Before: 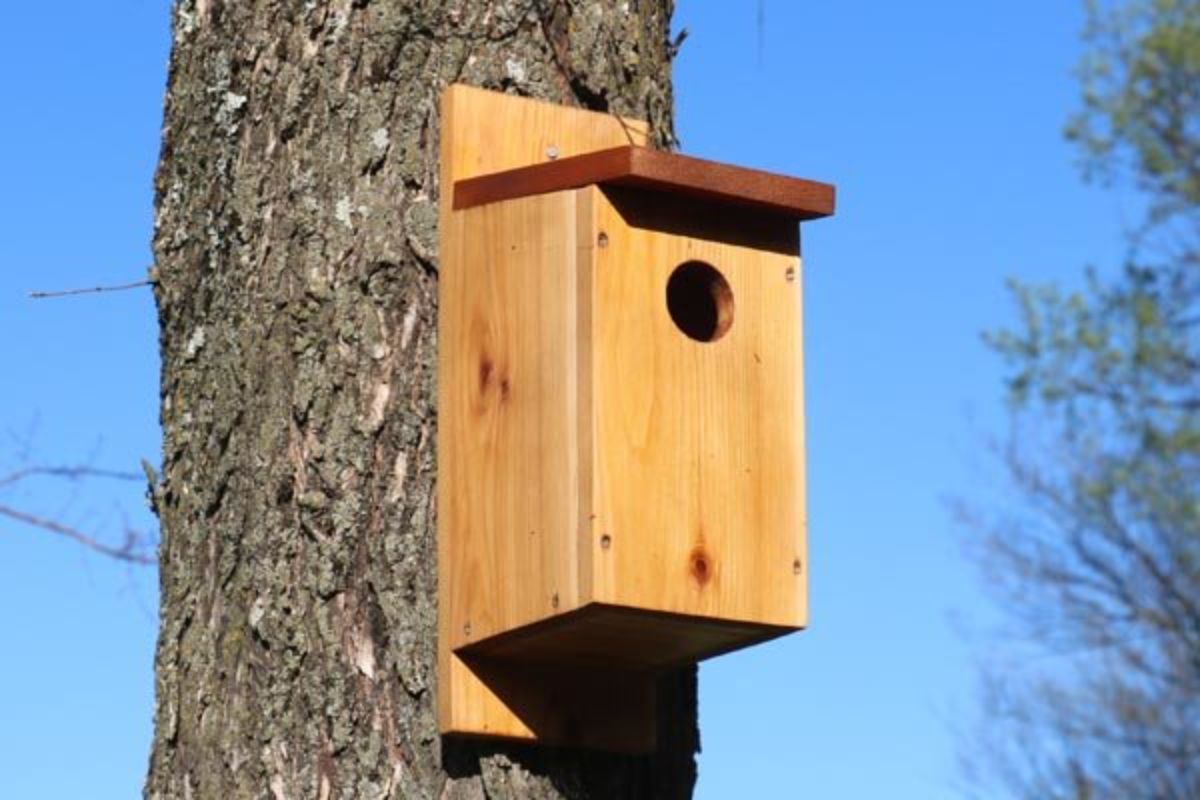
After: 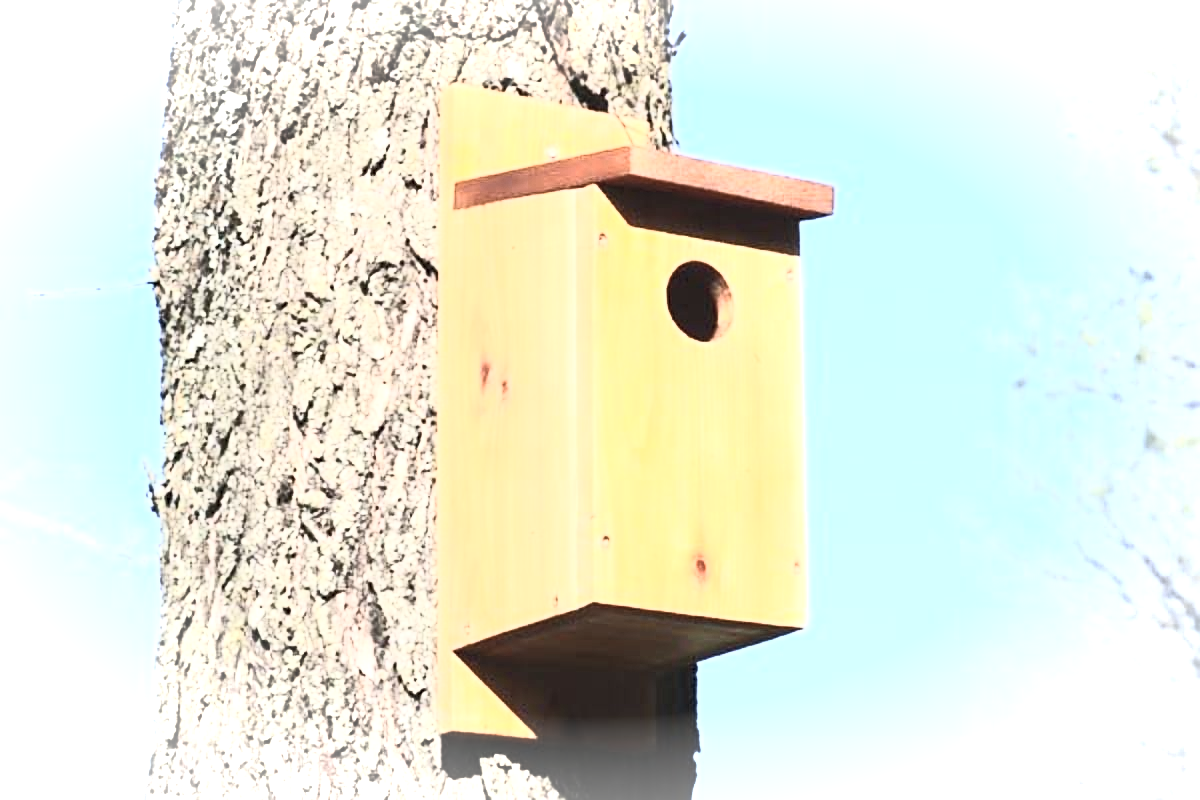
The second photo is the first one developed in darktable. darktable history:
vignetting: fall-off radius 101.15%, brightness 0.991, saturation -0.493, width/height ratio 1.341
exposure: black level correction 0, exposure 1.285 EV, compensate highlight preservation false
contrast brightness saturation: contrast 0.564, brightness 0.579, saturation -0.344
sharpen: on, module defaults
